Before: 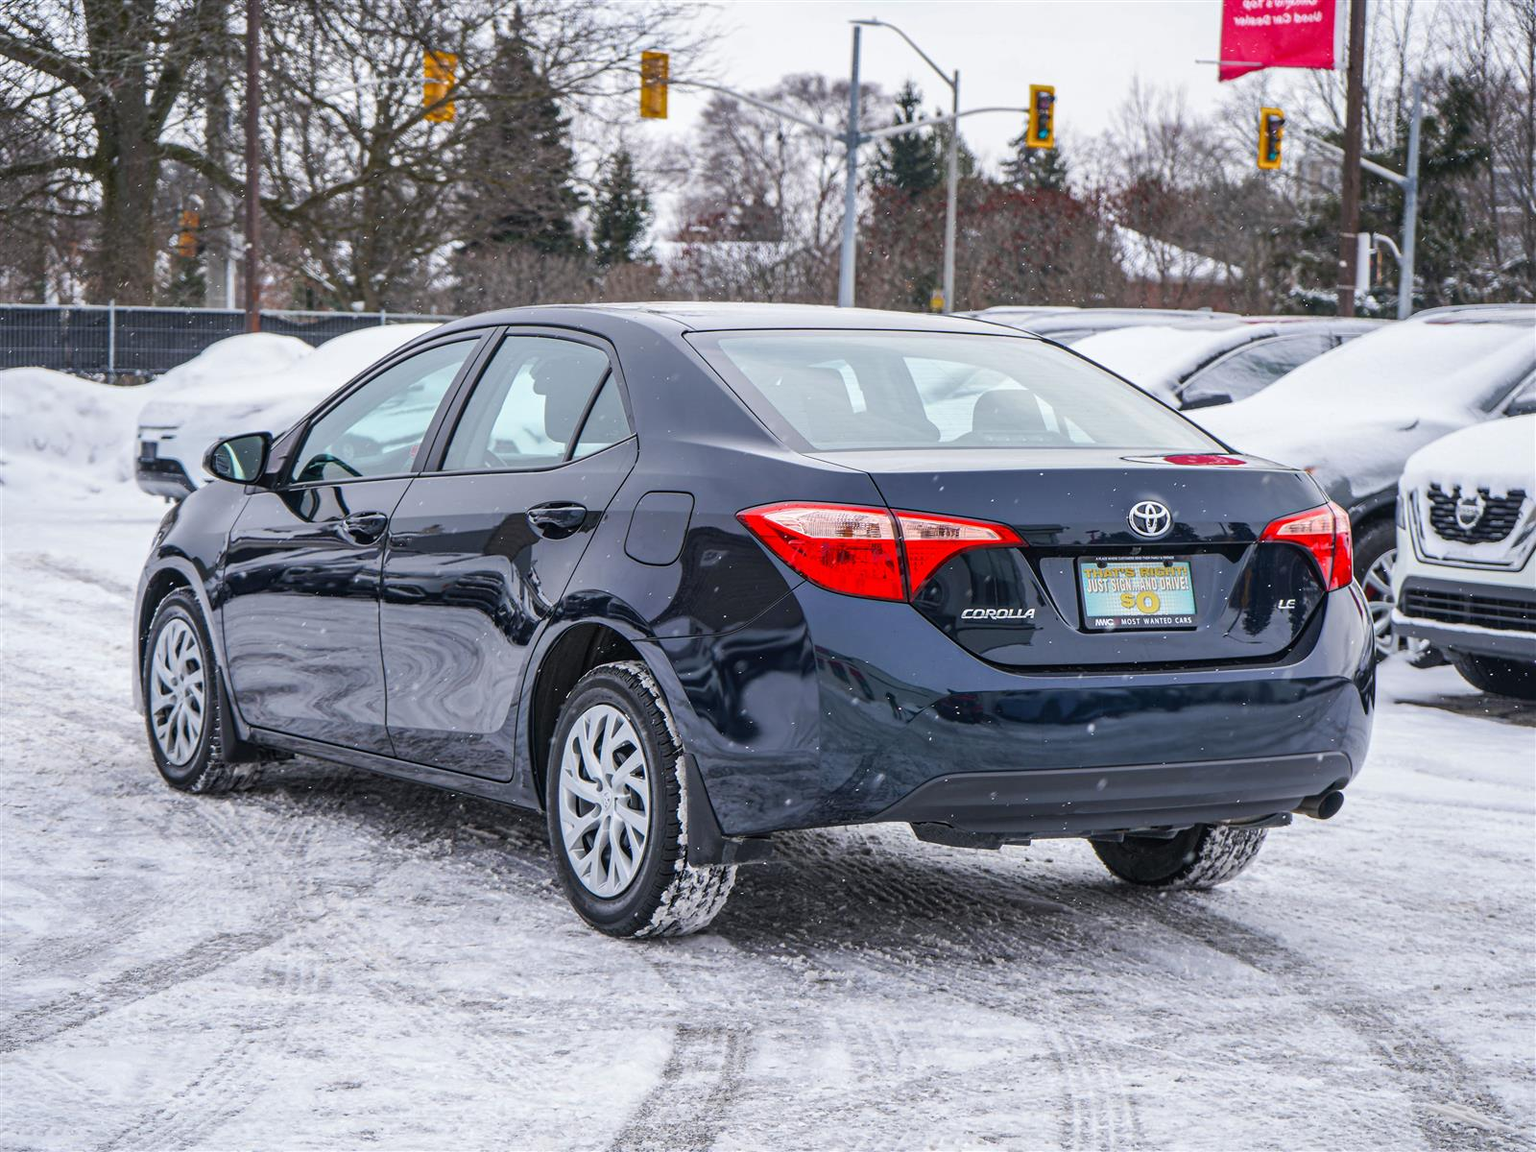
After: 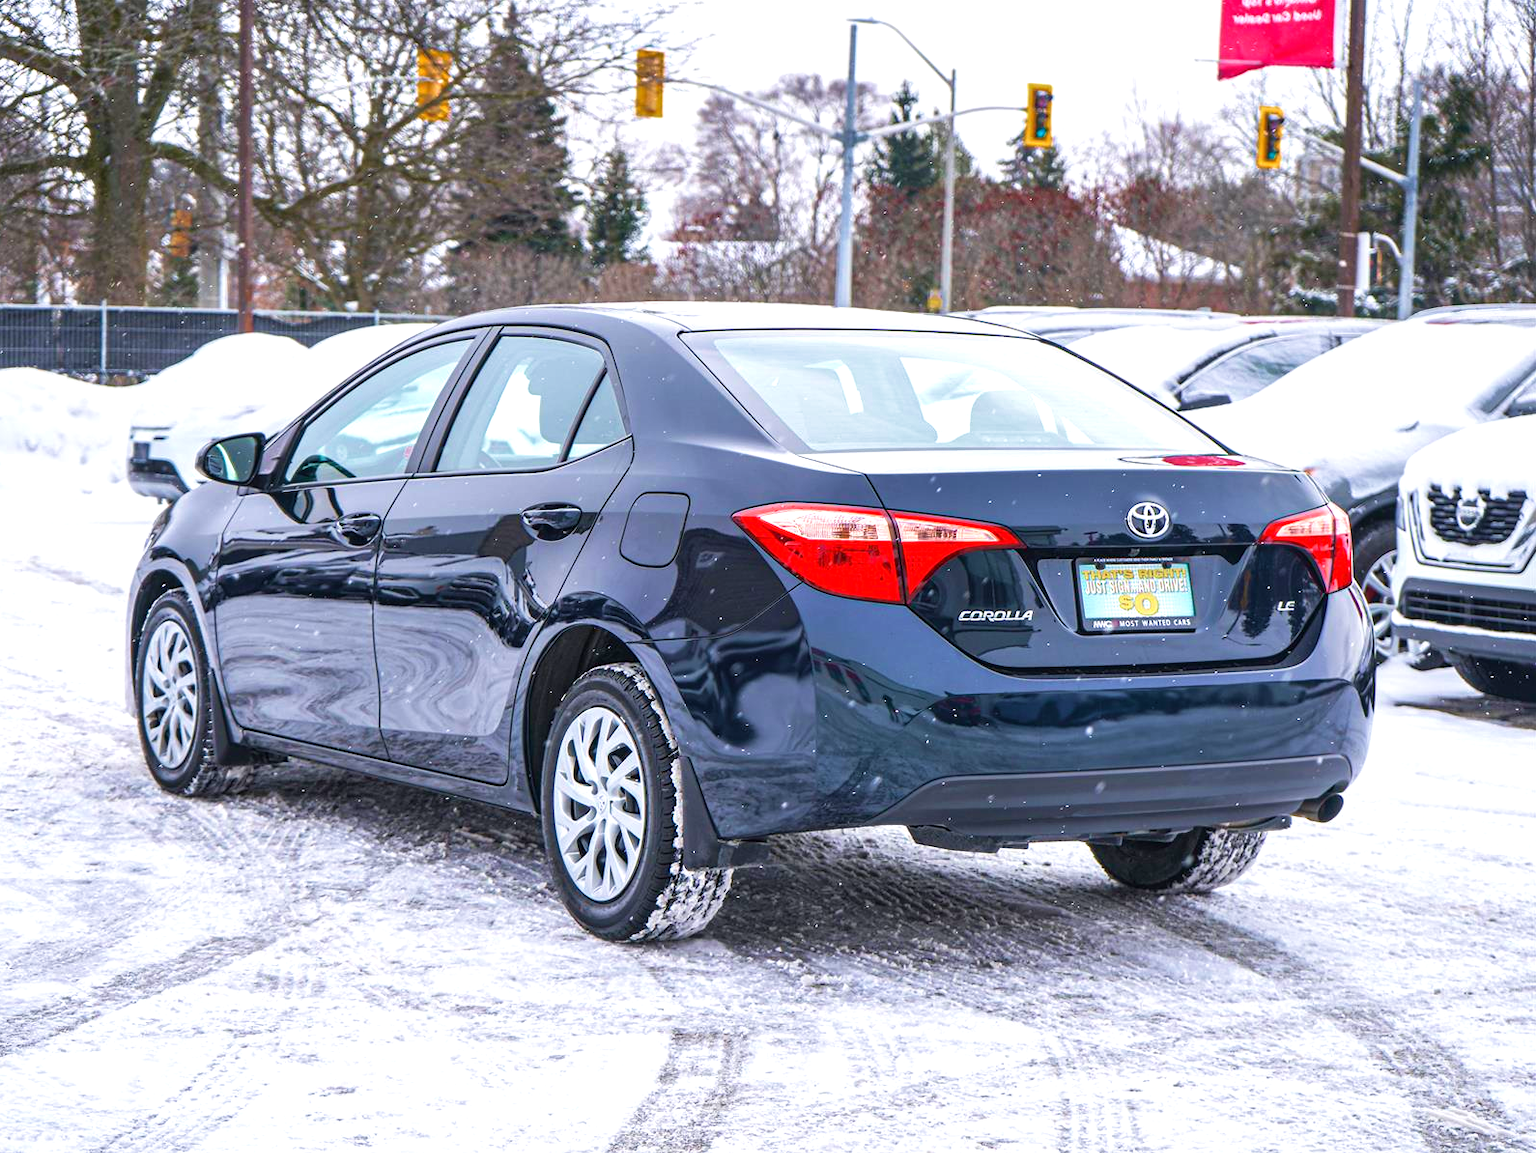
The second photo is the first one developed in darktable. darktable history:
crop and rotate: left 0.614%, top 0.179%, bottom 0.309%
exposure: exposure 0.6 EV, compensate highlight preservation false
velvia: strength 50%
